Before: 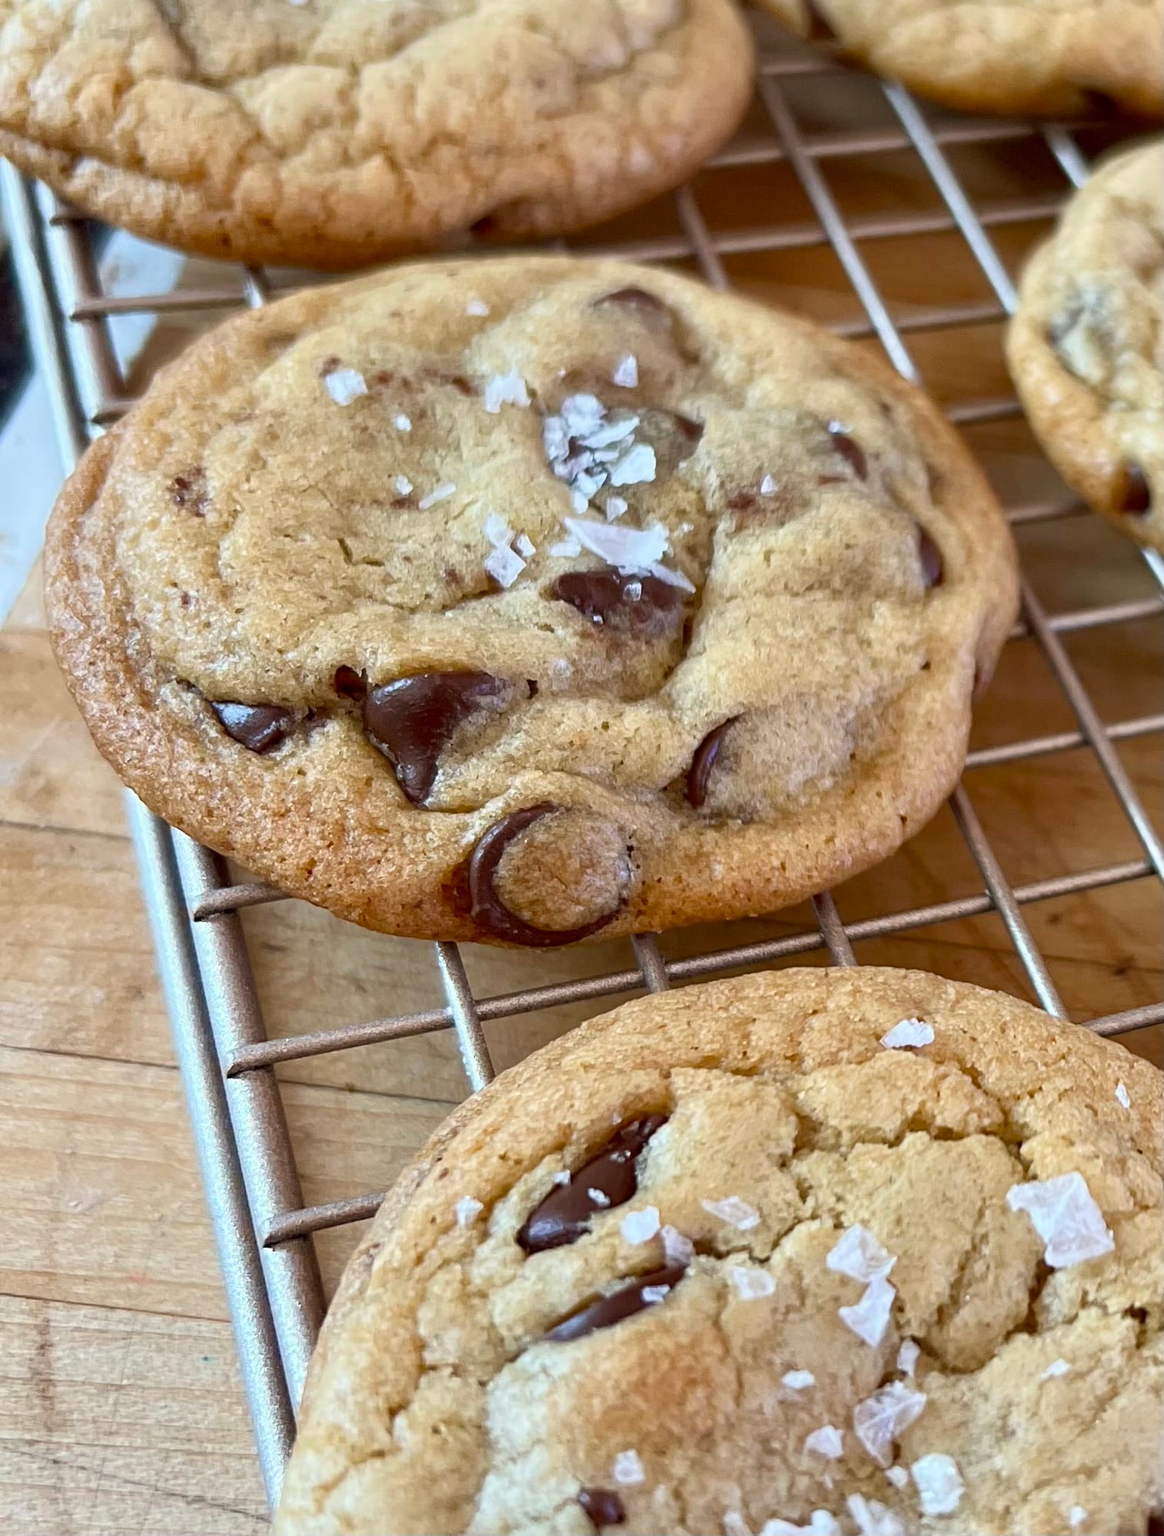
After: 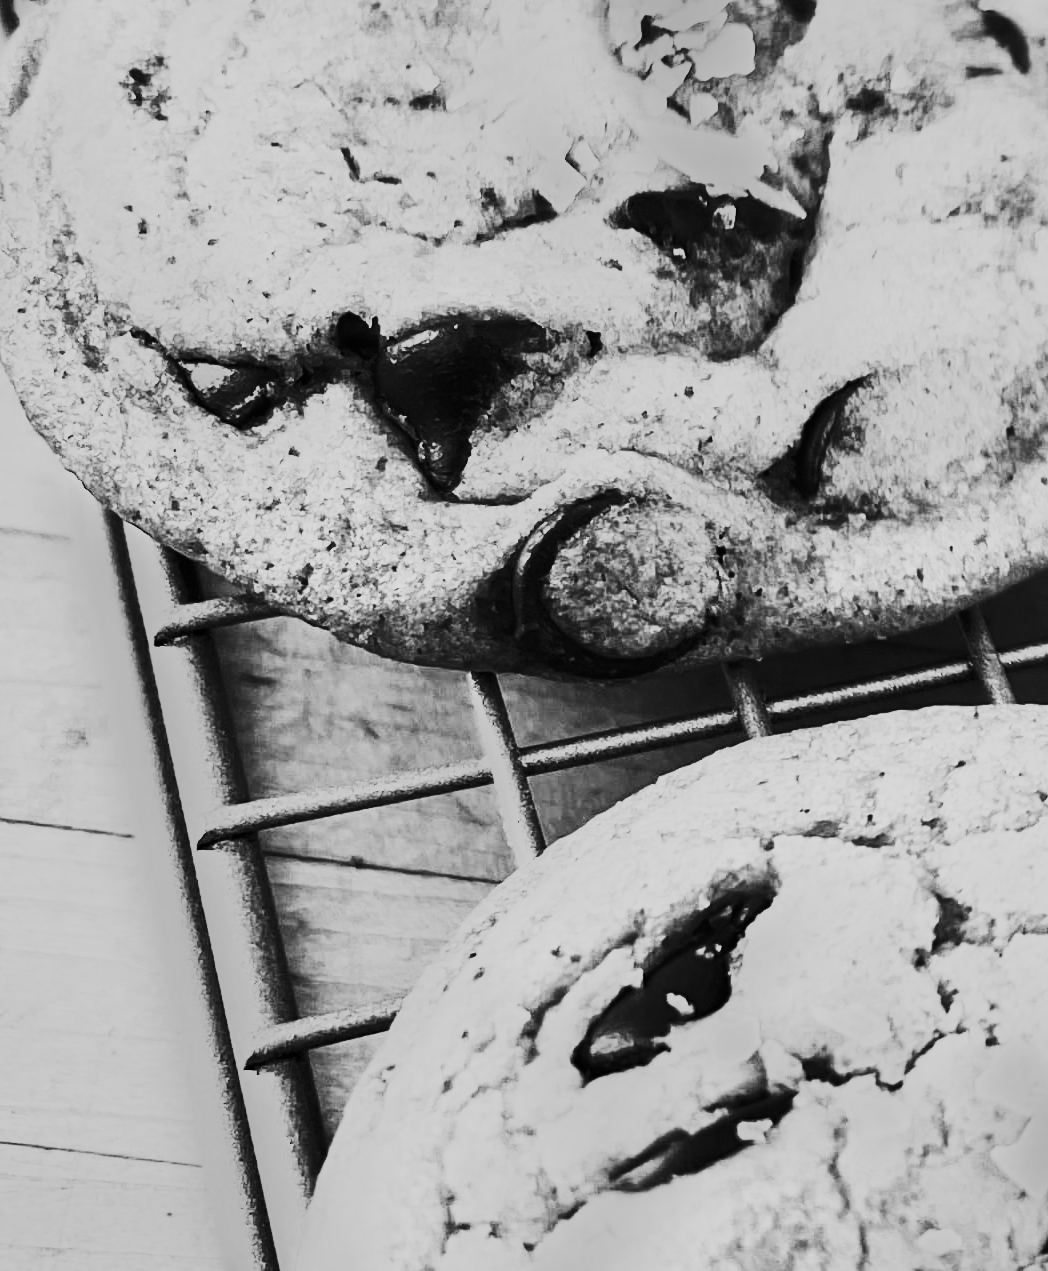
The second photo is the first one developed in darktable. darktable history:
crop: left 6.488%, top 27.668%, right 24.183%, bottom 8.656%
contrast brightness saturation: contrast 0.93, brightness 0.2
monochrome: a 79.32, b 81.83, size 1.1
